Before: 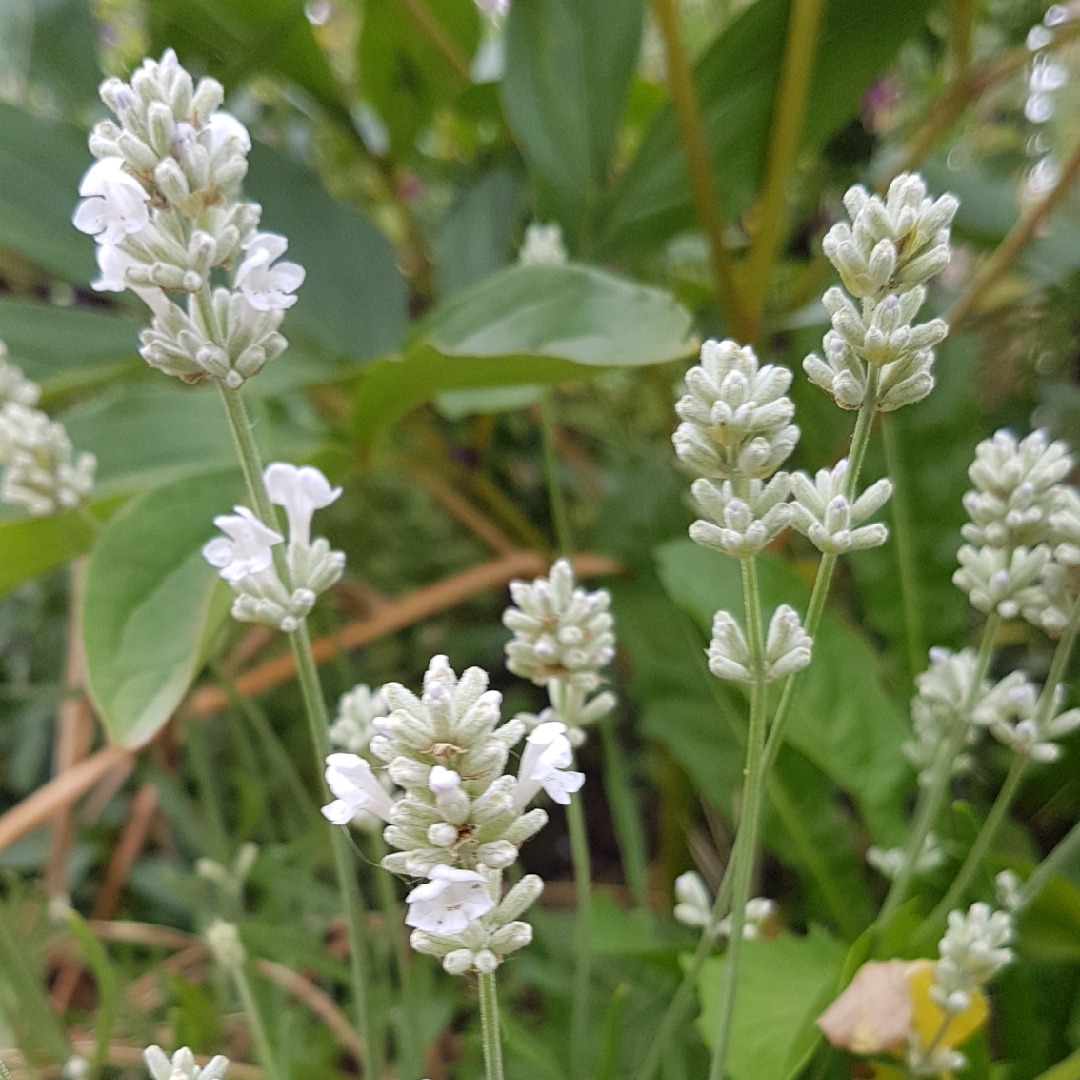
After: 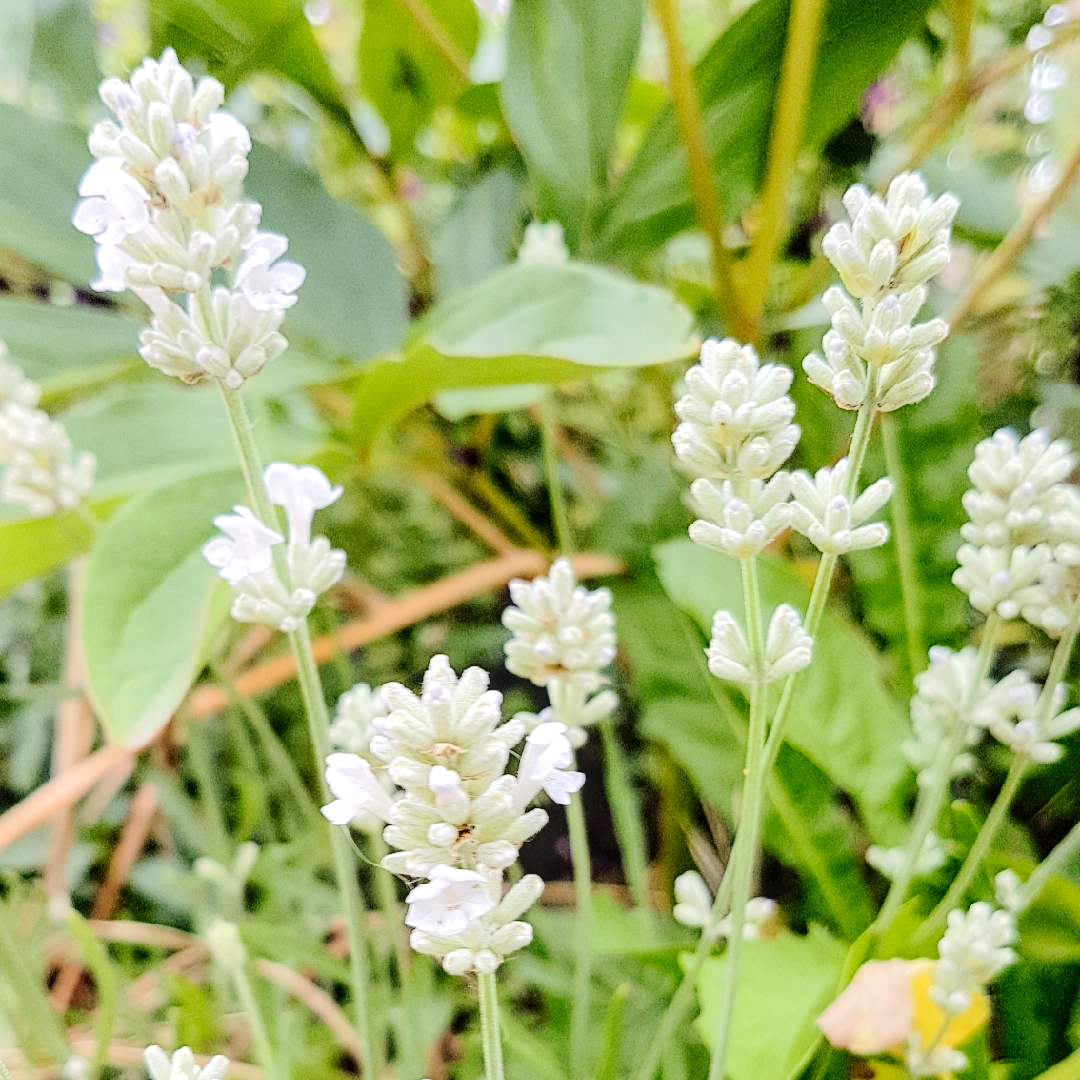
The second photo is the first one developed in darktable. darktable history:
tone equalizer: -7 EV 0.142 EV, -6 EV 0.6 EV, -5 EV 1.16 EV, -4 EV 1.37 EV, -3 EV 1.15 EV, -2 EV 0.6 EV, -1 EV 0.151 EV, edges refinement/feathering 500, mask exposure compensation -1.57 EV, preserve details no
local contrast: on, module defaults
tone curve: curves: ch0 [(0.003, 0) (0.066, 0.017) (0.163, 0.09) (0.264, 0.238) (0.395, 0.421) (0.517, 0.575) (0.633, 0.687) (0.791, 0.814) (1, 1)]; ch1 [(0, 0) (0.149, 0.17) (0.327, 0.339) (0.39, 0.403) (0.456, 0.463) (0.501, 0.502) (0.512, 0.507) (0.53, 0.533) (0.575, 0.592) (0.671, 0.655) (0.729, 0.679) (1, 1)]; ch2 [(0, 0) (0.337, 0.382) (0.464, 0.47) (0.501, 0.502) (0.527, 0.532) (0.563, 0.555) (0.615, 0.61) (0.663, 0.68) (1, 1)], preserve colors none
